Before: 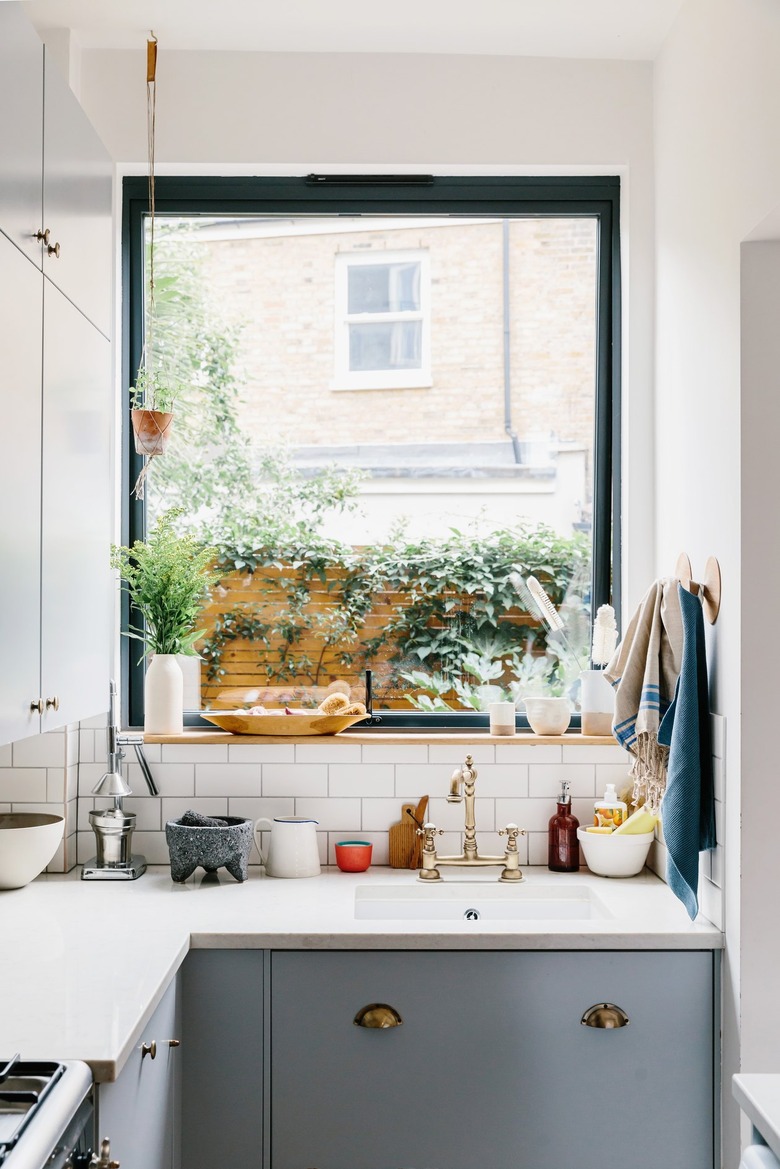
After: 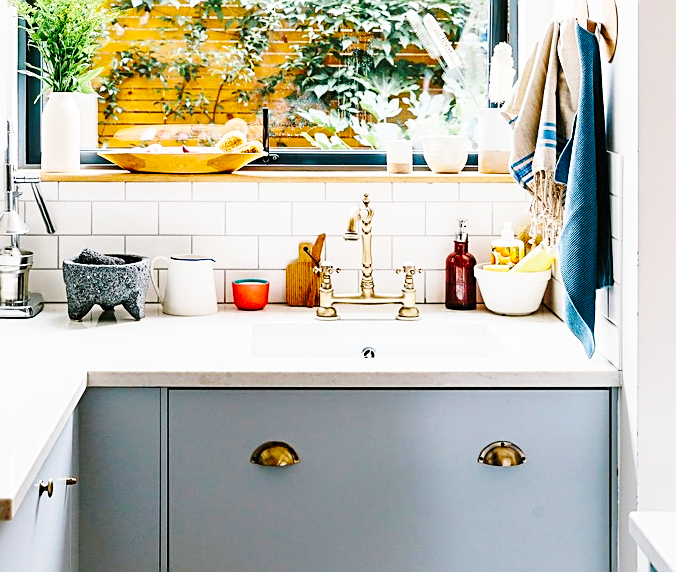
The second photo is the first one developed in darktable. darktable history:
crop and rotate: left 13.306%, top 48.129%, bottom 2.928%
color balance rgb: perceptual saturation grading › global saturation 20%, global vibrance 20%
base curve: curves: ch0 [(0, 0) (0.032, 0.037) (0.105, 0.228) (0.435, 0.76) (0.856, 0.983) (1, 1)], preserve colors none
sharpen: amount 0.6
